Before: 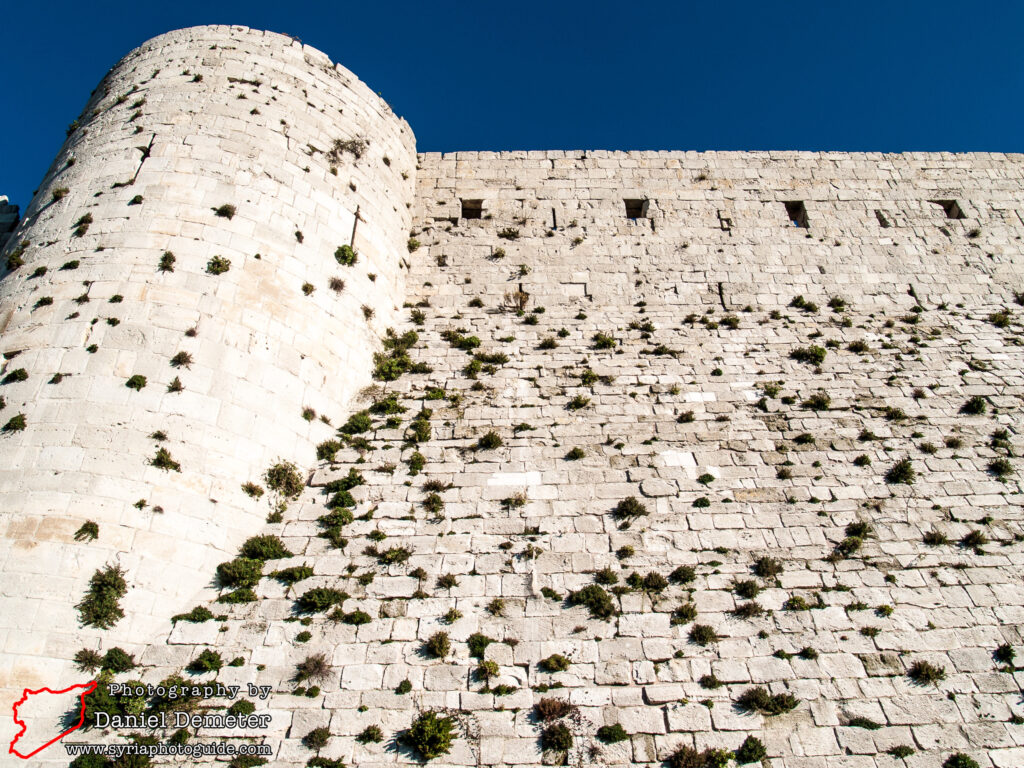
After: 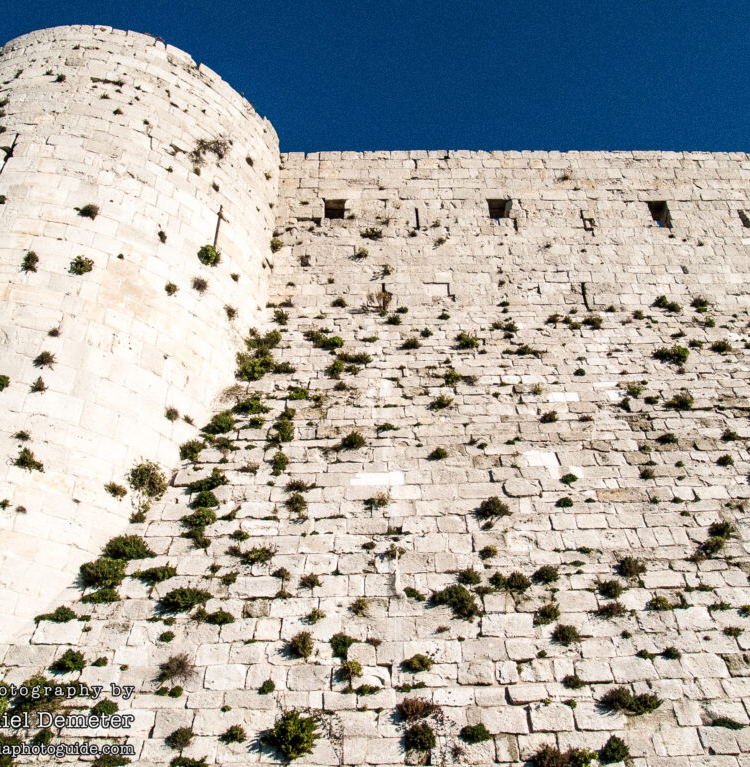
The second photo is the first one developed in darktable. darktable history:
crop: left 13.443%, right 13.31%
grain: coarseness 22.88 ISO
